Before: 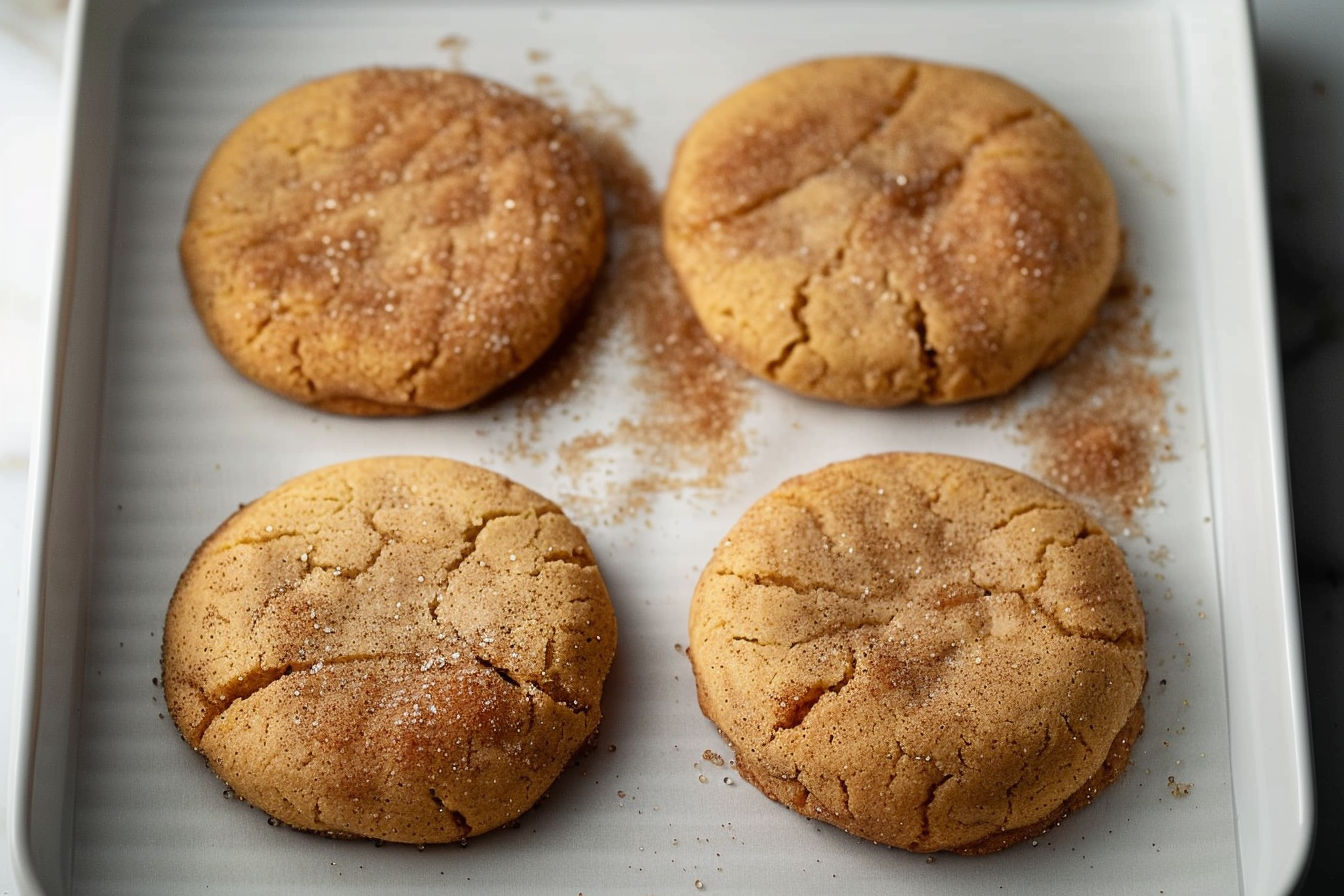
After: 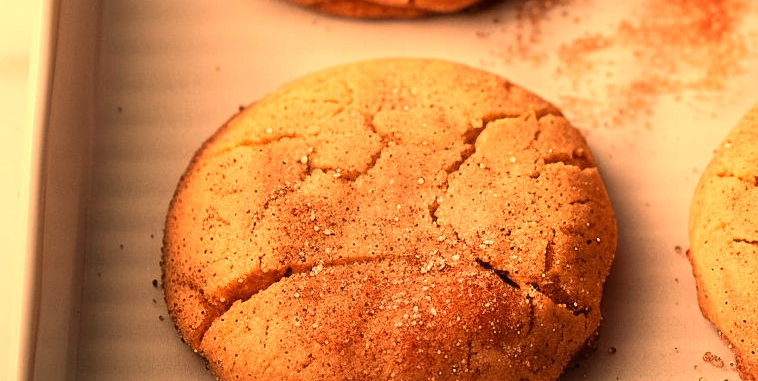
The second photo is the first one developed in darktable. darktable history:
crop: top 44.483%, right 43.593%, bottom 12.892%
white balance: red 1.467, blue 0.684
levels: mode automatic
